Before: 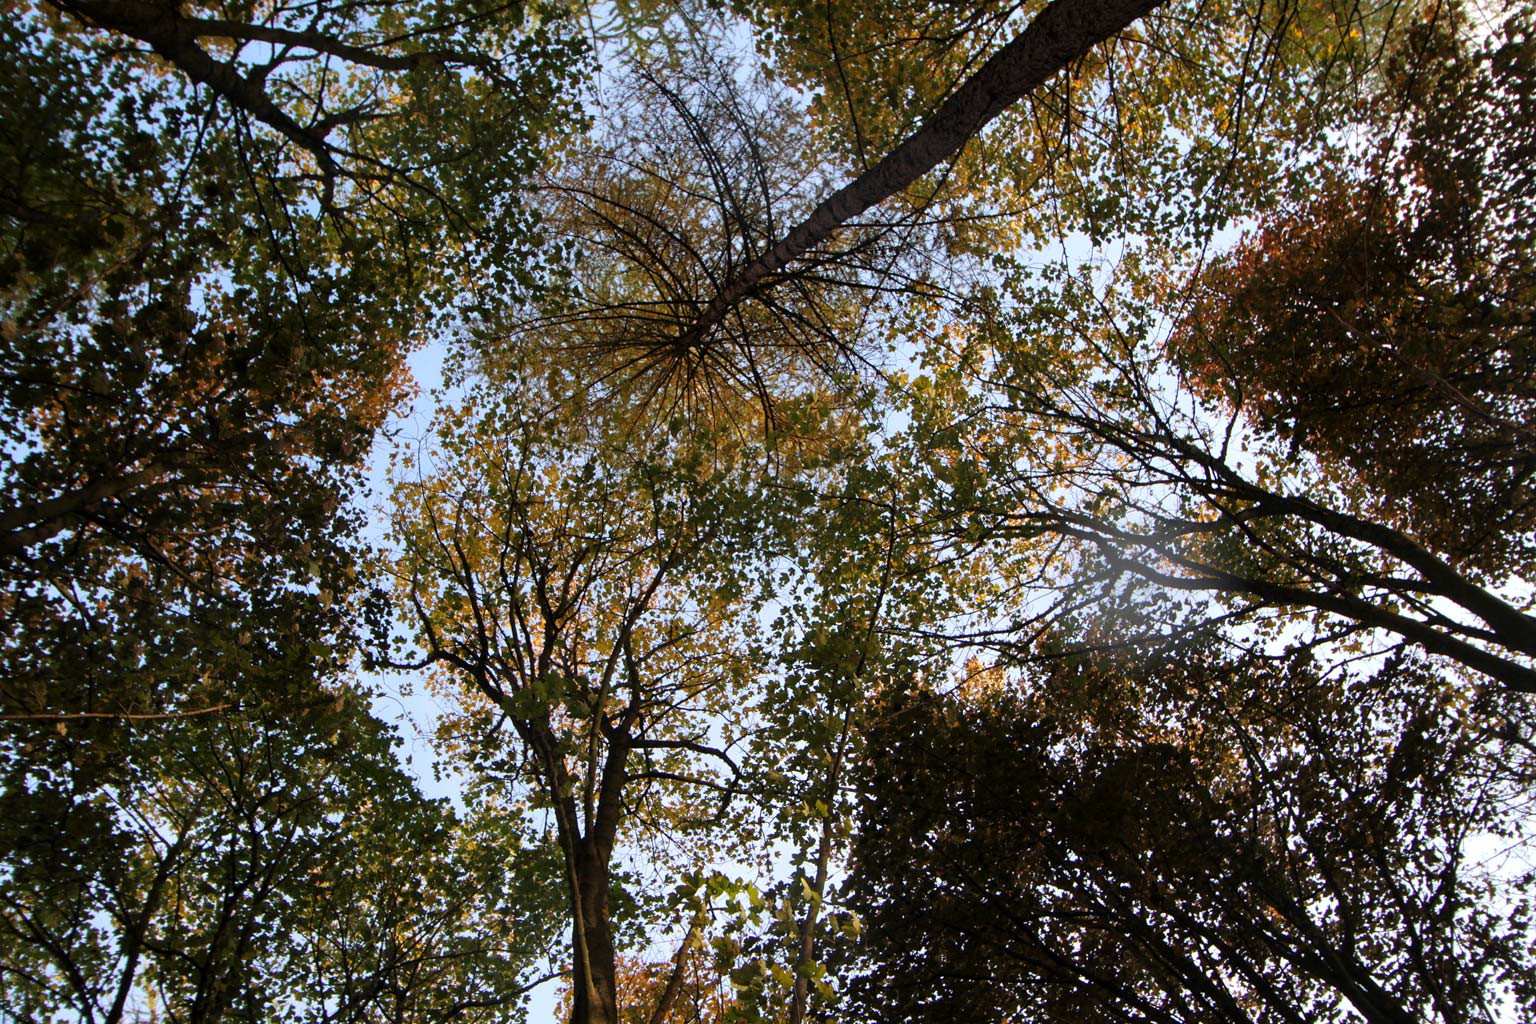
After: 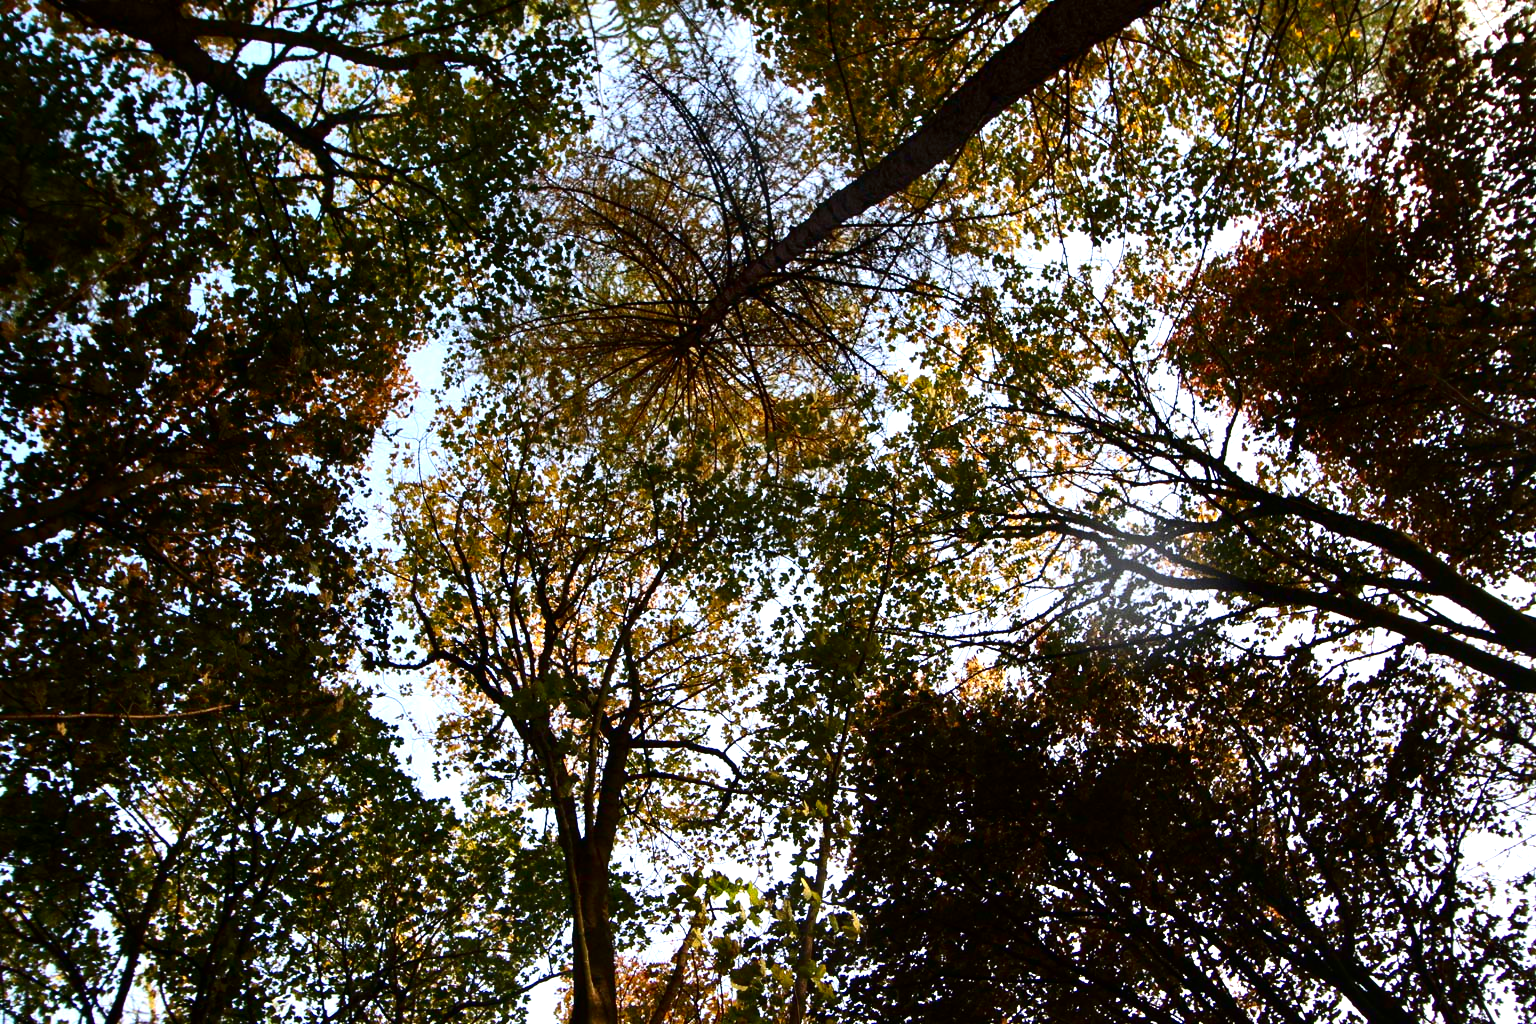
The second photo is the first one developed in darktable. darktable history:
contrast brightness saturation: contrast 0.19, brightness -0.24, saturation 0.11
exposure: black level correction -0.002, exposure 0.708 EV, compensate exposure bias true, compensate highlight preservation false
